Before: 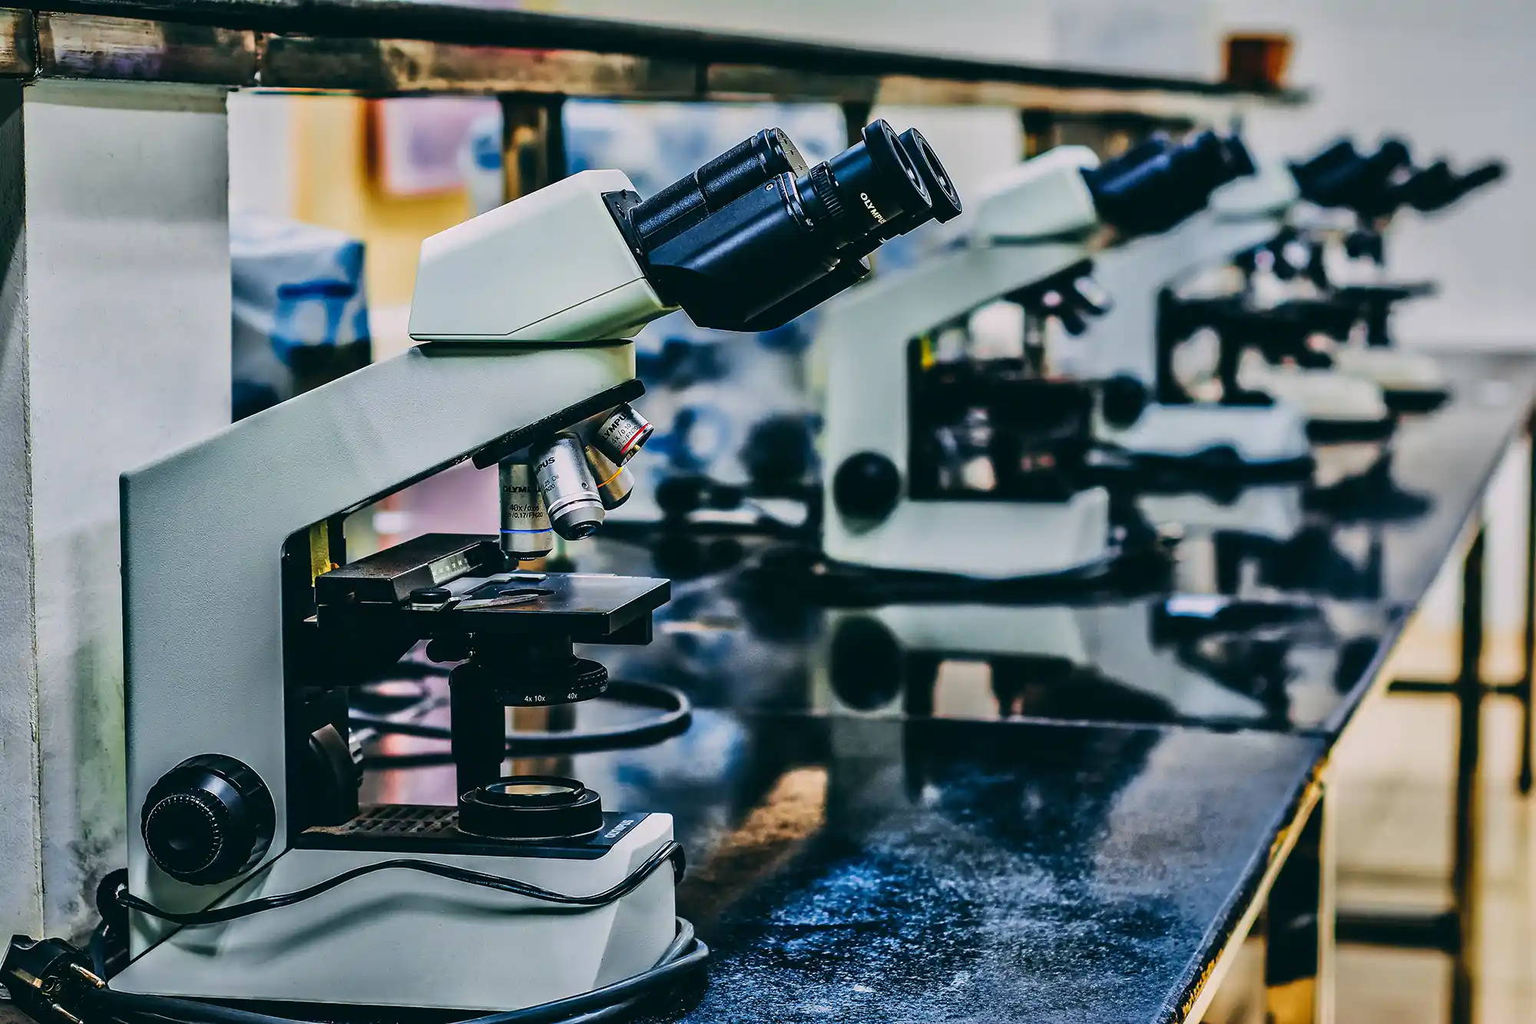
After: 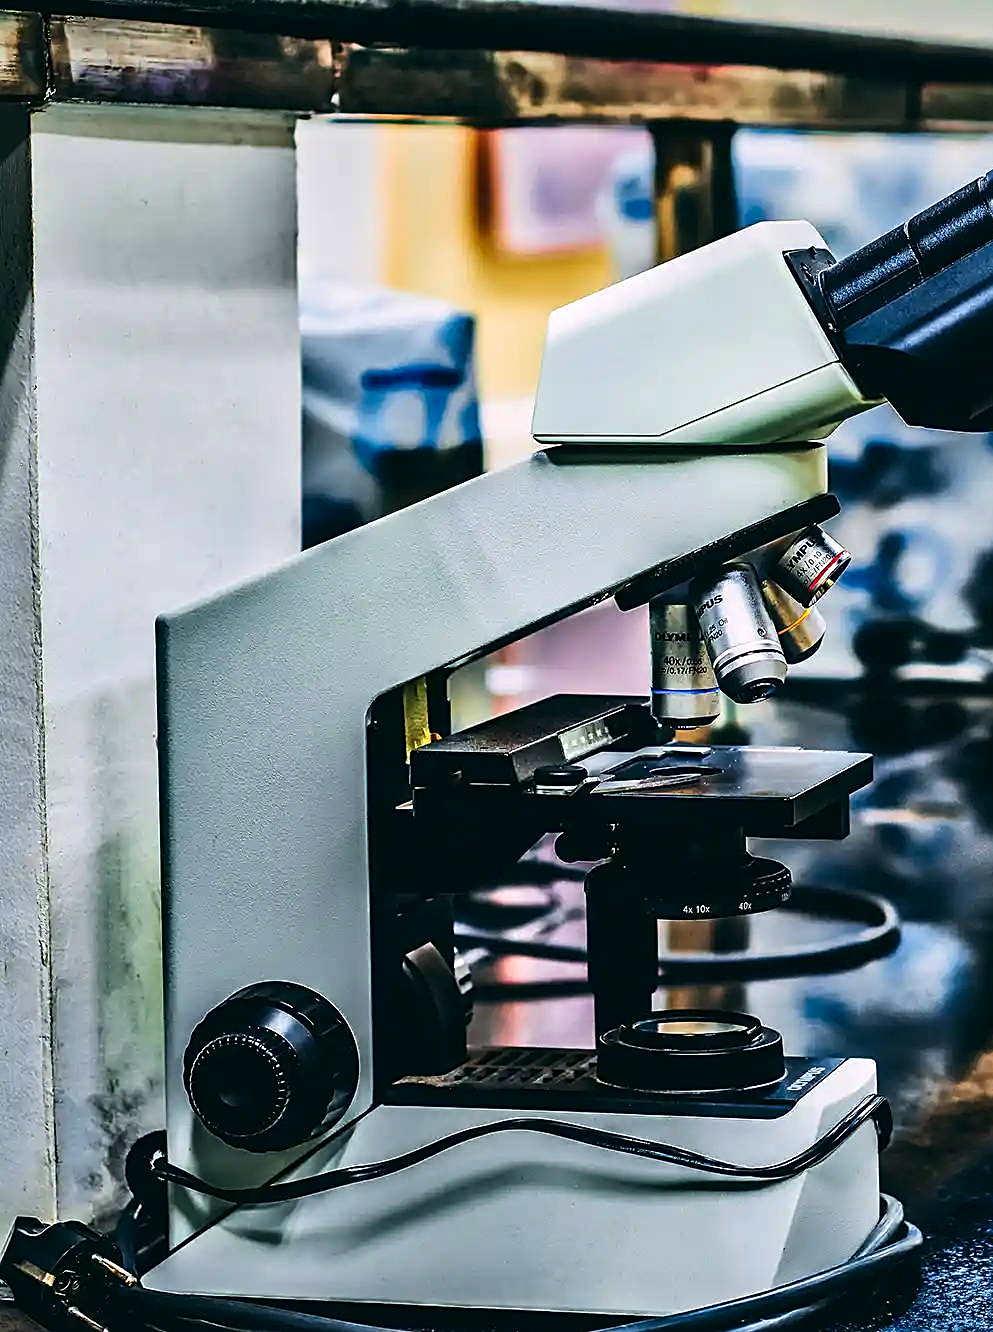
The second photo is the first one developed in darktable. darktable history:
crop and rotate: left 0.028%, top 0%, right 50.285%
tone equalizer: -8 EV -0.437 EV, -7 EV -0.382 EV, -6 EV -0.361 EV, -5 EV -0.244 EV, -3 EV 0.256 EV, -2 EV 0.318 EV, -1 EV 0.405 EV, +0 EV 0.404 EV, edges refinement/feathering 500, mask exposure compensation -1.57 EV, preserve details no
sharpen: on, module defaults
contrast brightness saturation: contrast 0.079, saturation 0.025
